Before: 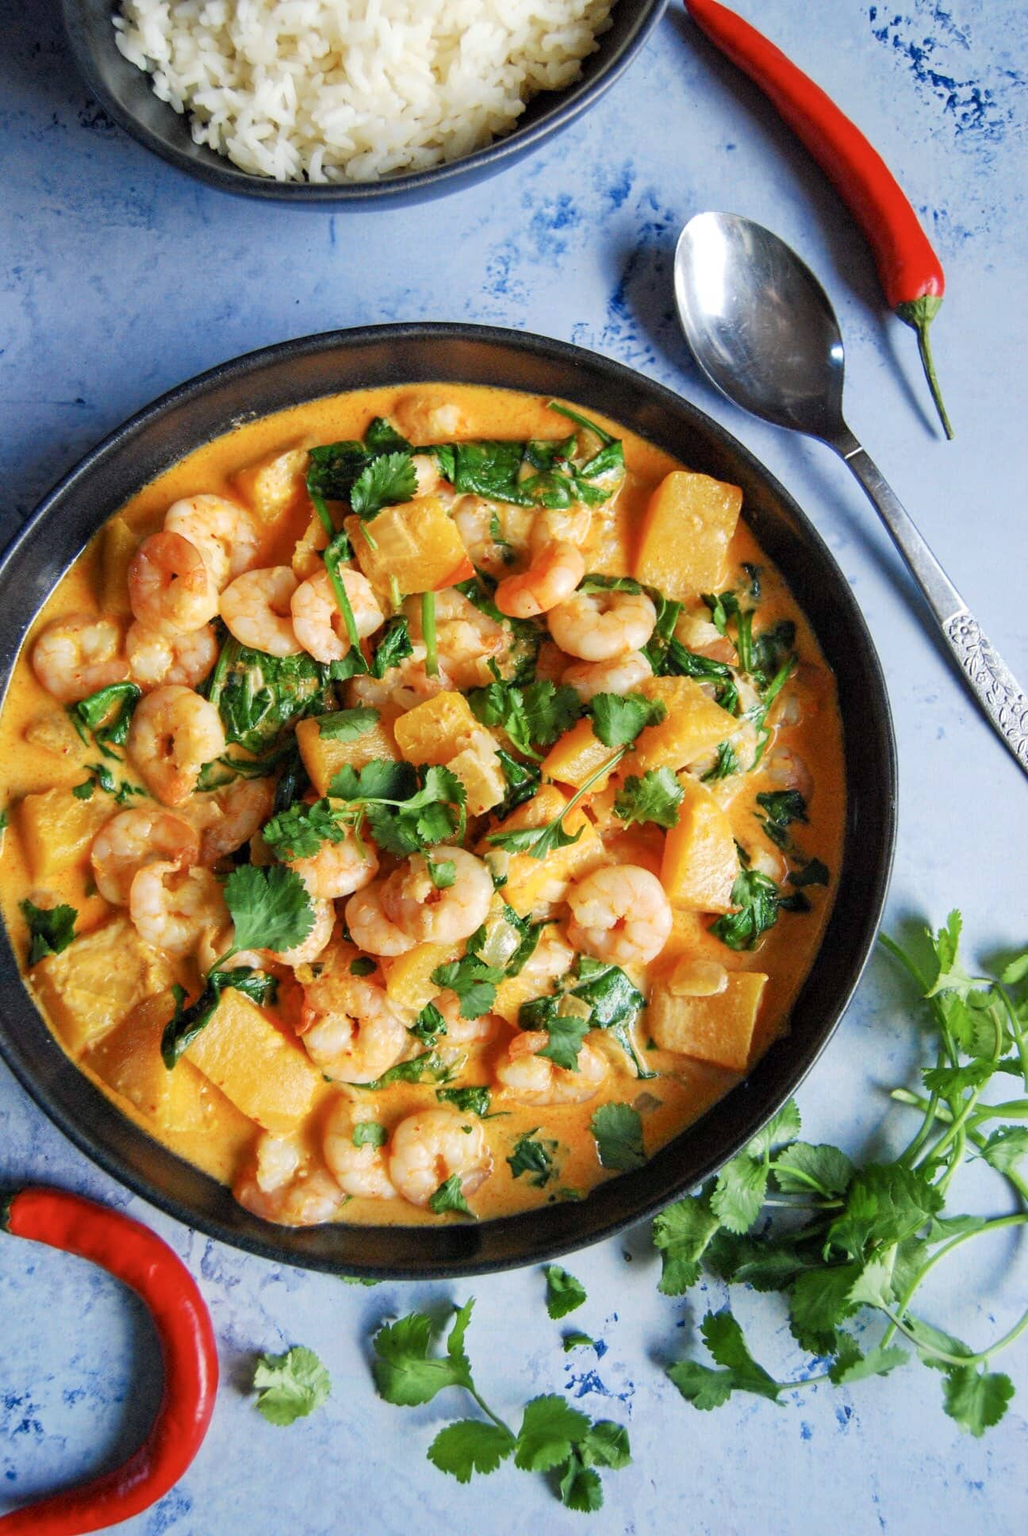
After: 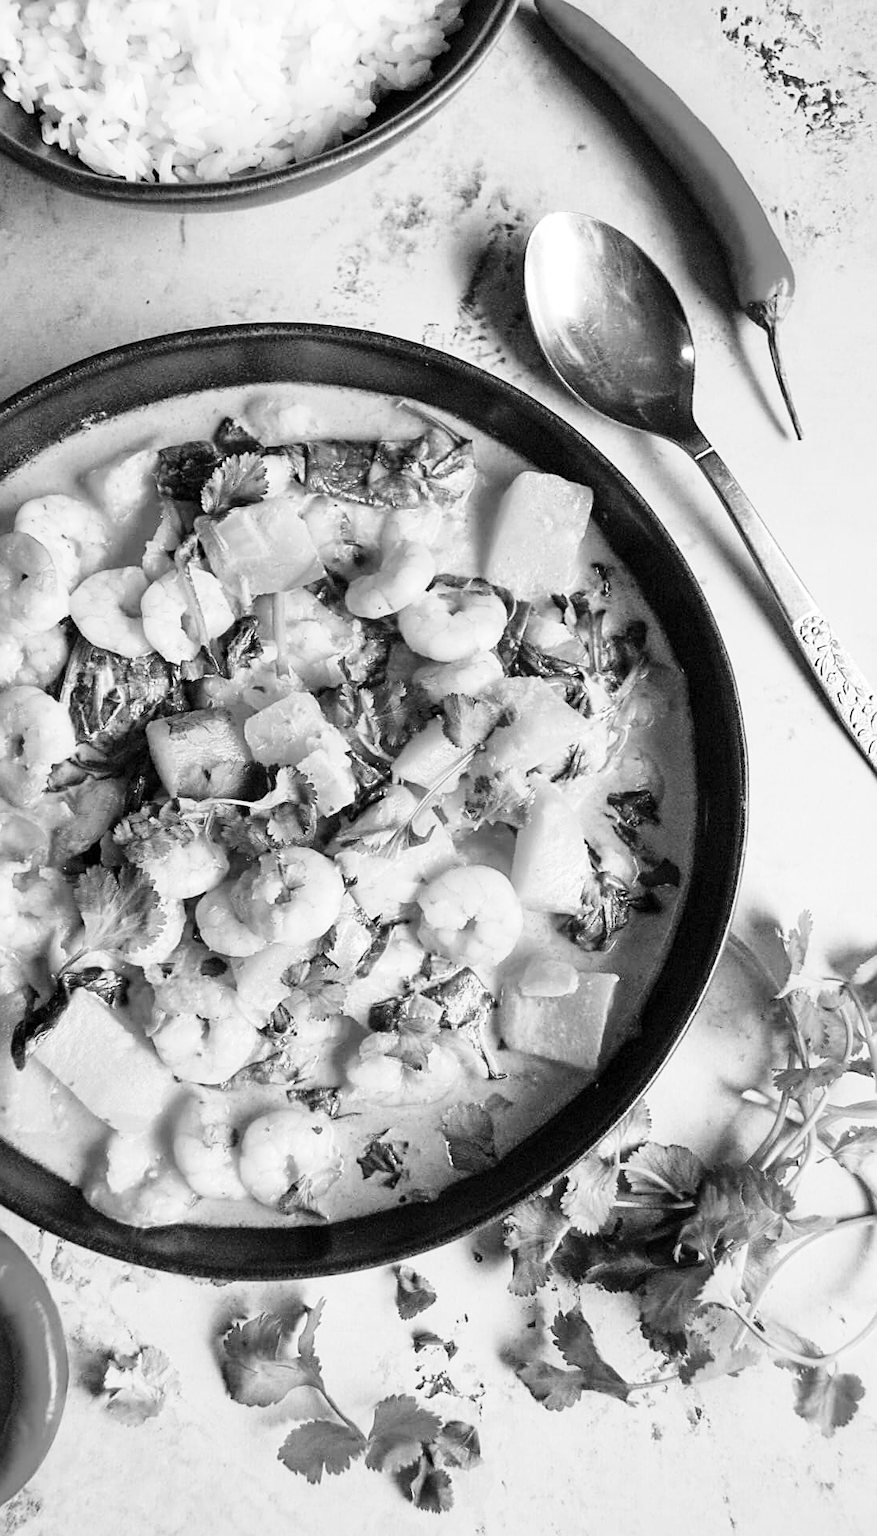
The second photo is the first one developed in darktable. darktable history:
base curve: curves: ch0 [(0, 0) (0.028, 0.03) (0.121, 0.232) (0.46, 0.748) (0.859, 0.968) (1, 1)], preserve colors none
monochrome: on, module defaults
sharpen: on, module defaults
crop and rotate: left 14.584%
